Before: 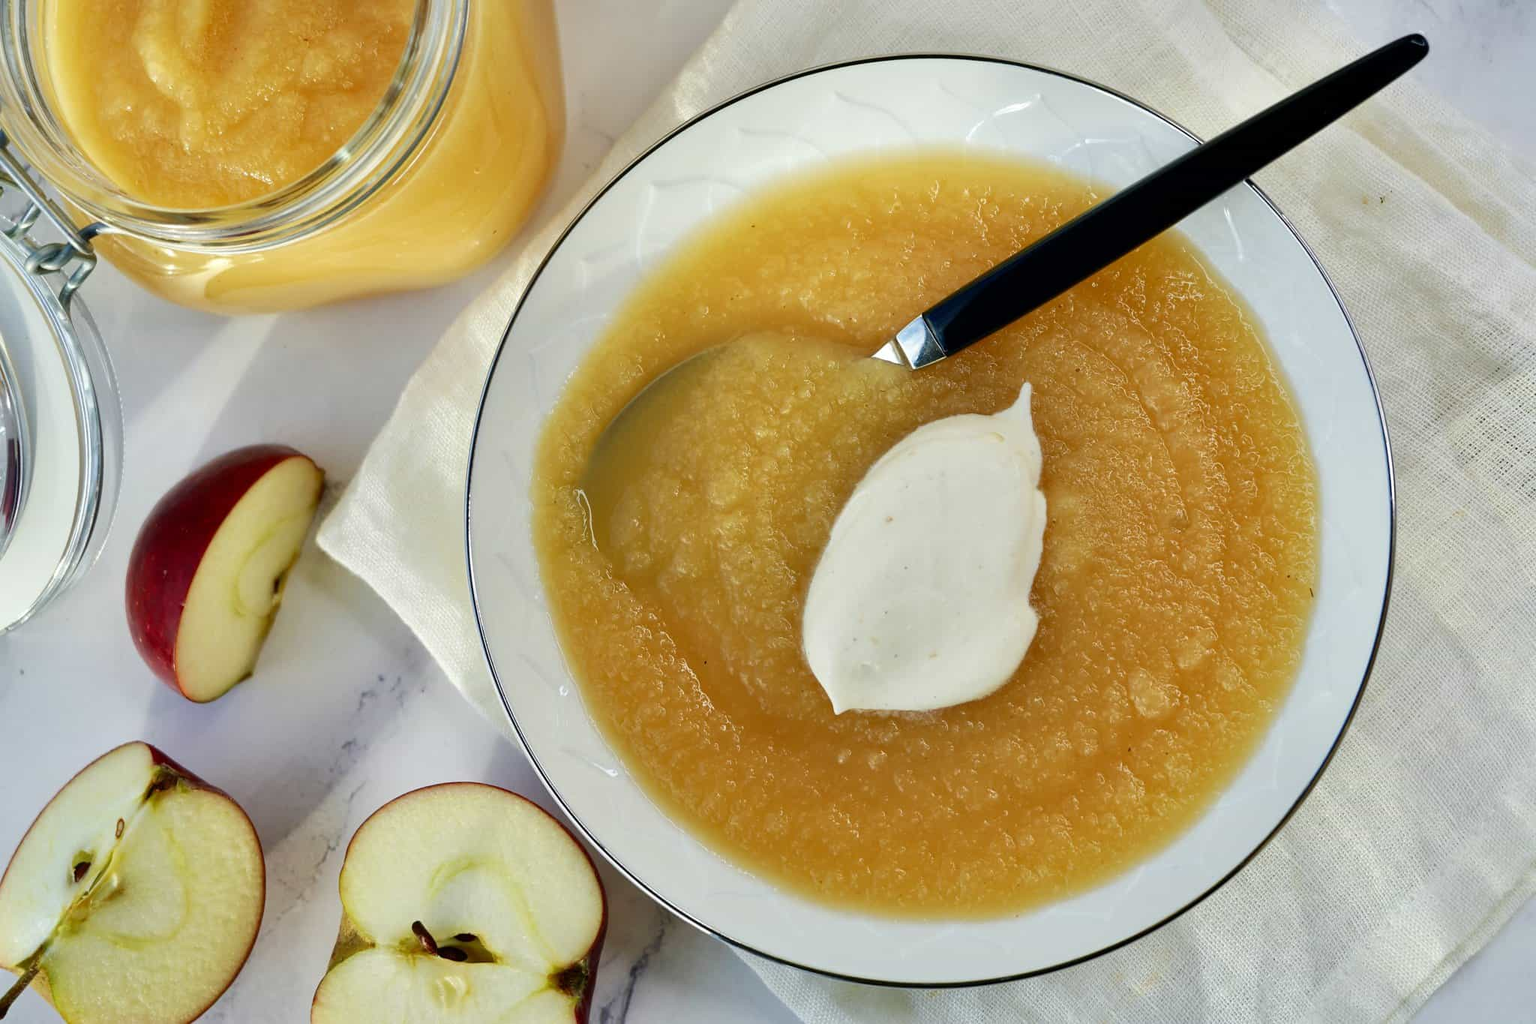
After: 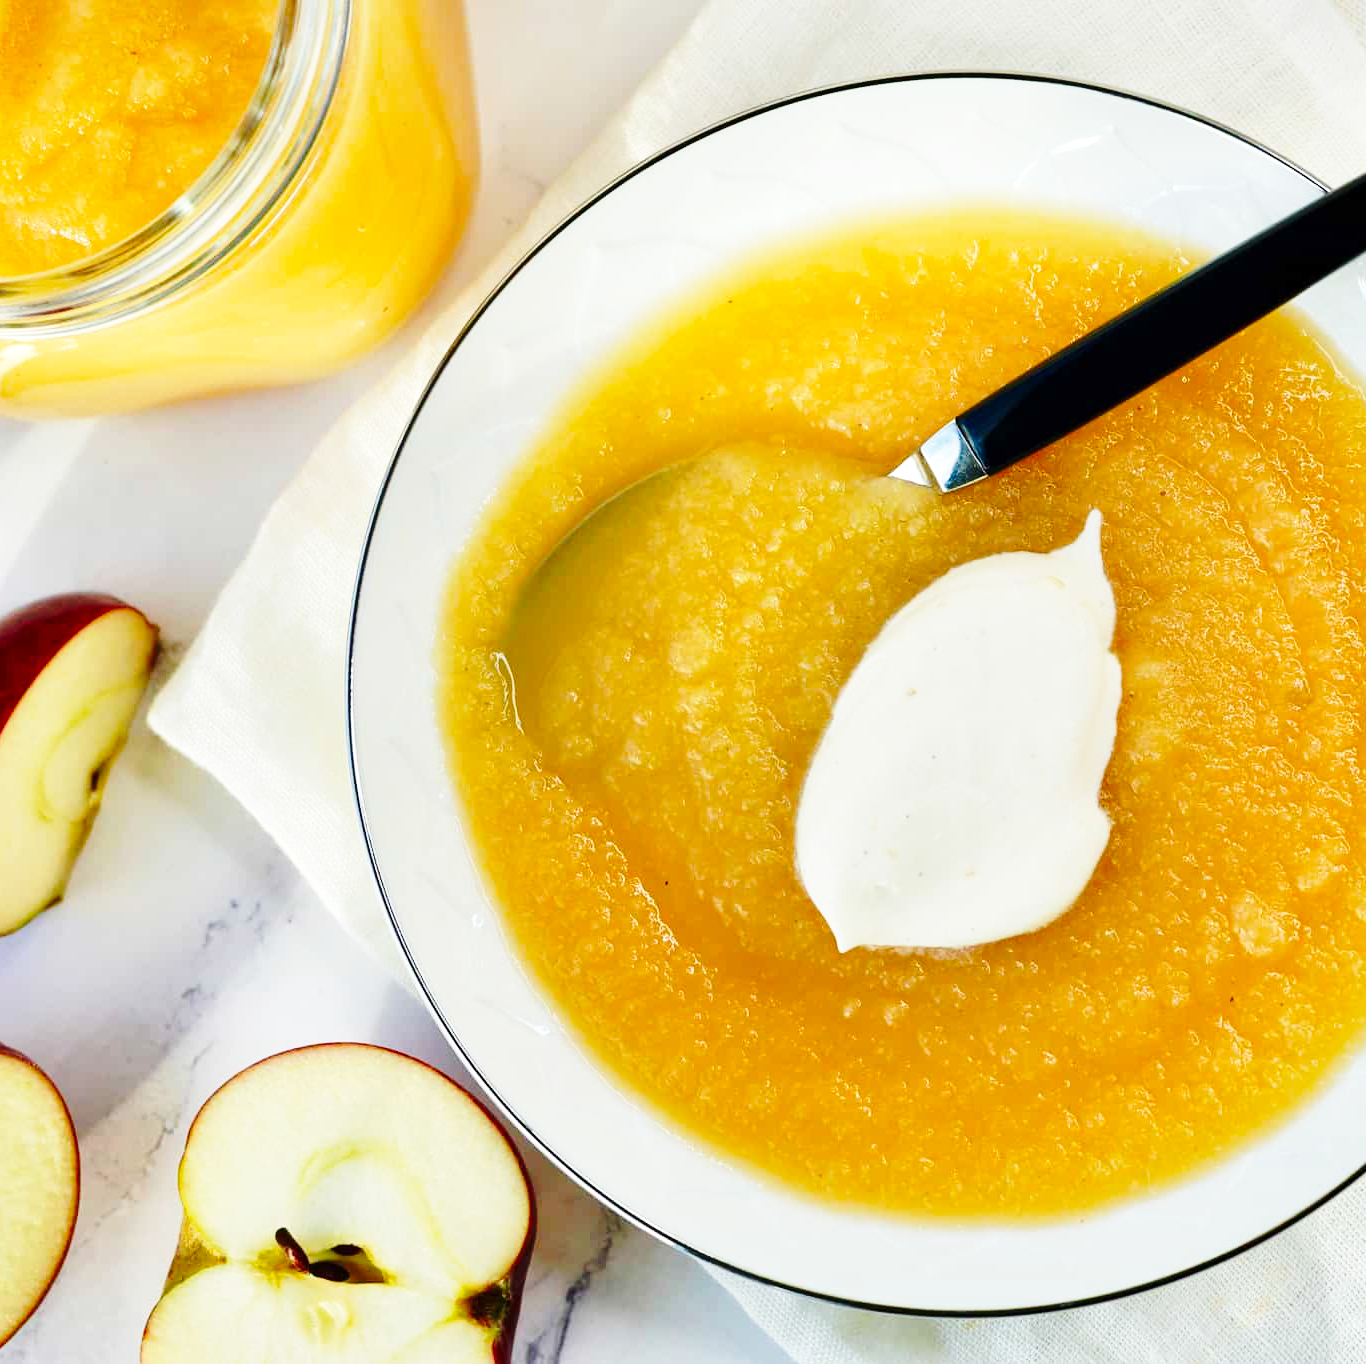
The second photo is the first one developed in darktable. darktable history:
crop and rotate: left 13.412%, right 19.867%
base curve: curves: ch0 [(0, 0) (0.032, 0.037) (0.105, 0.228) (0.435, 0.76) (0.856, 0.983) (1, 1)], preserve colors none
